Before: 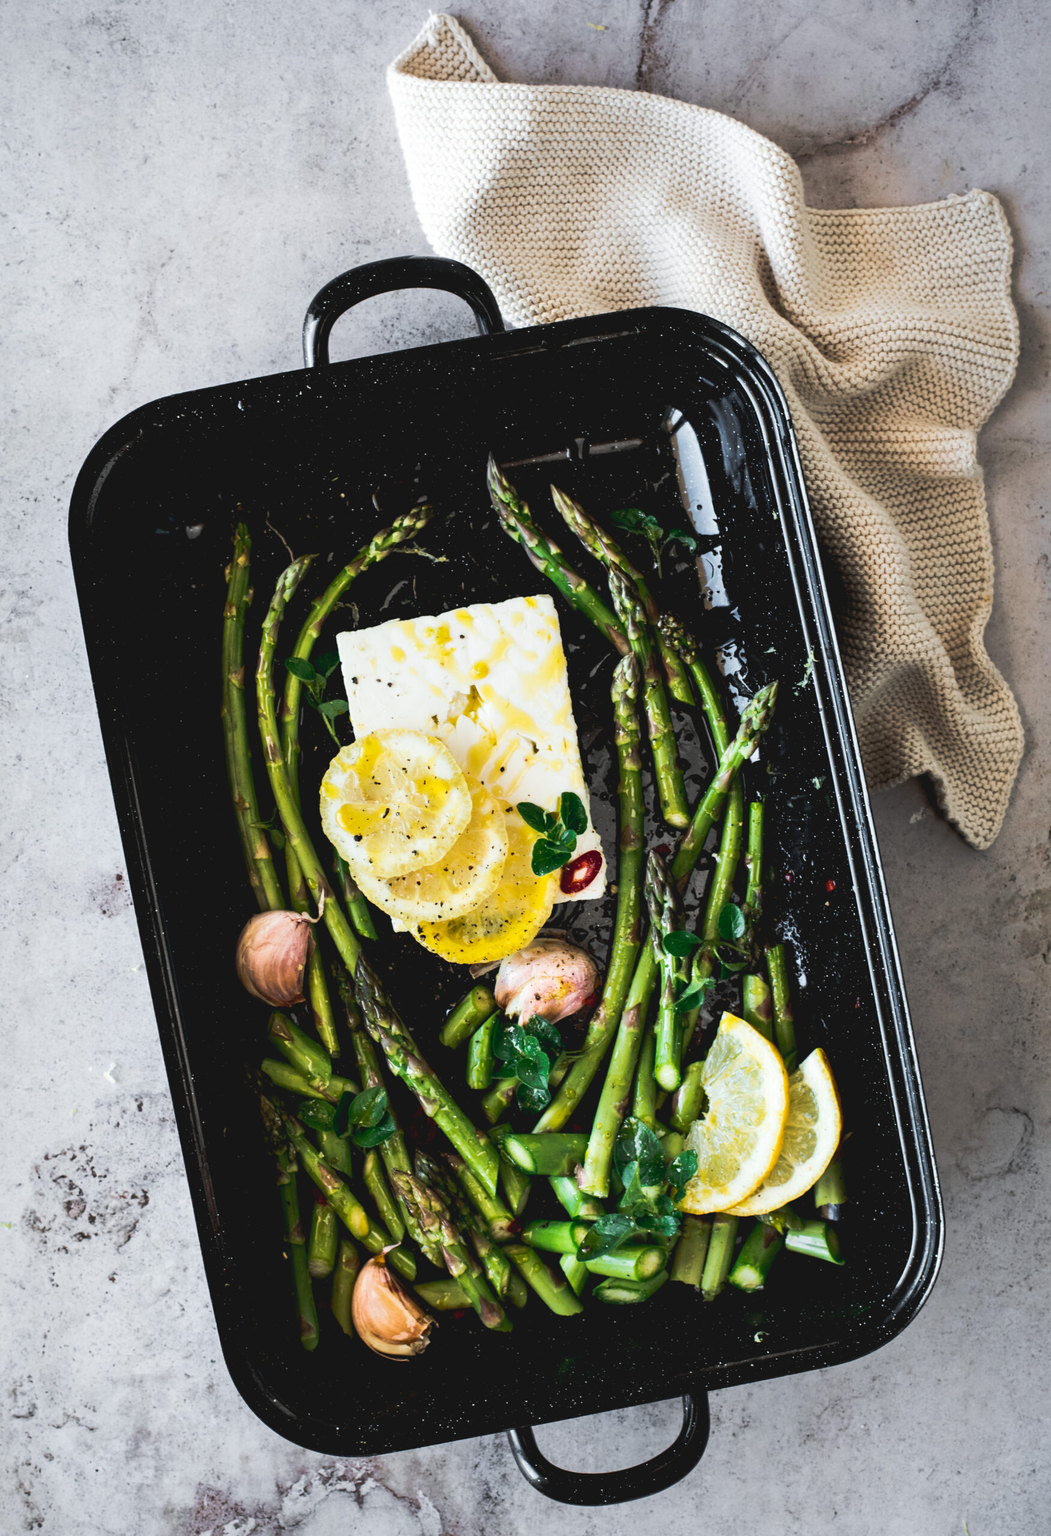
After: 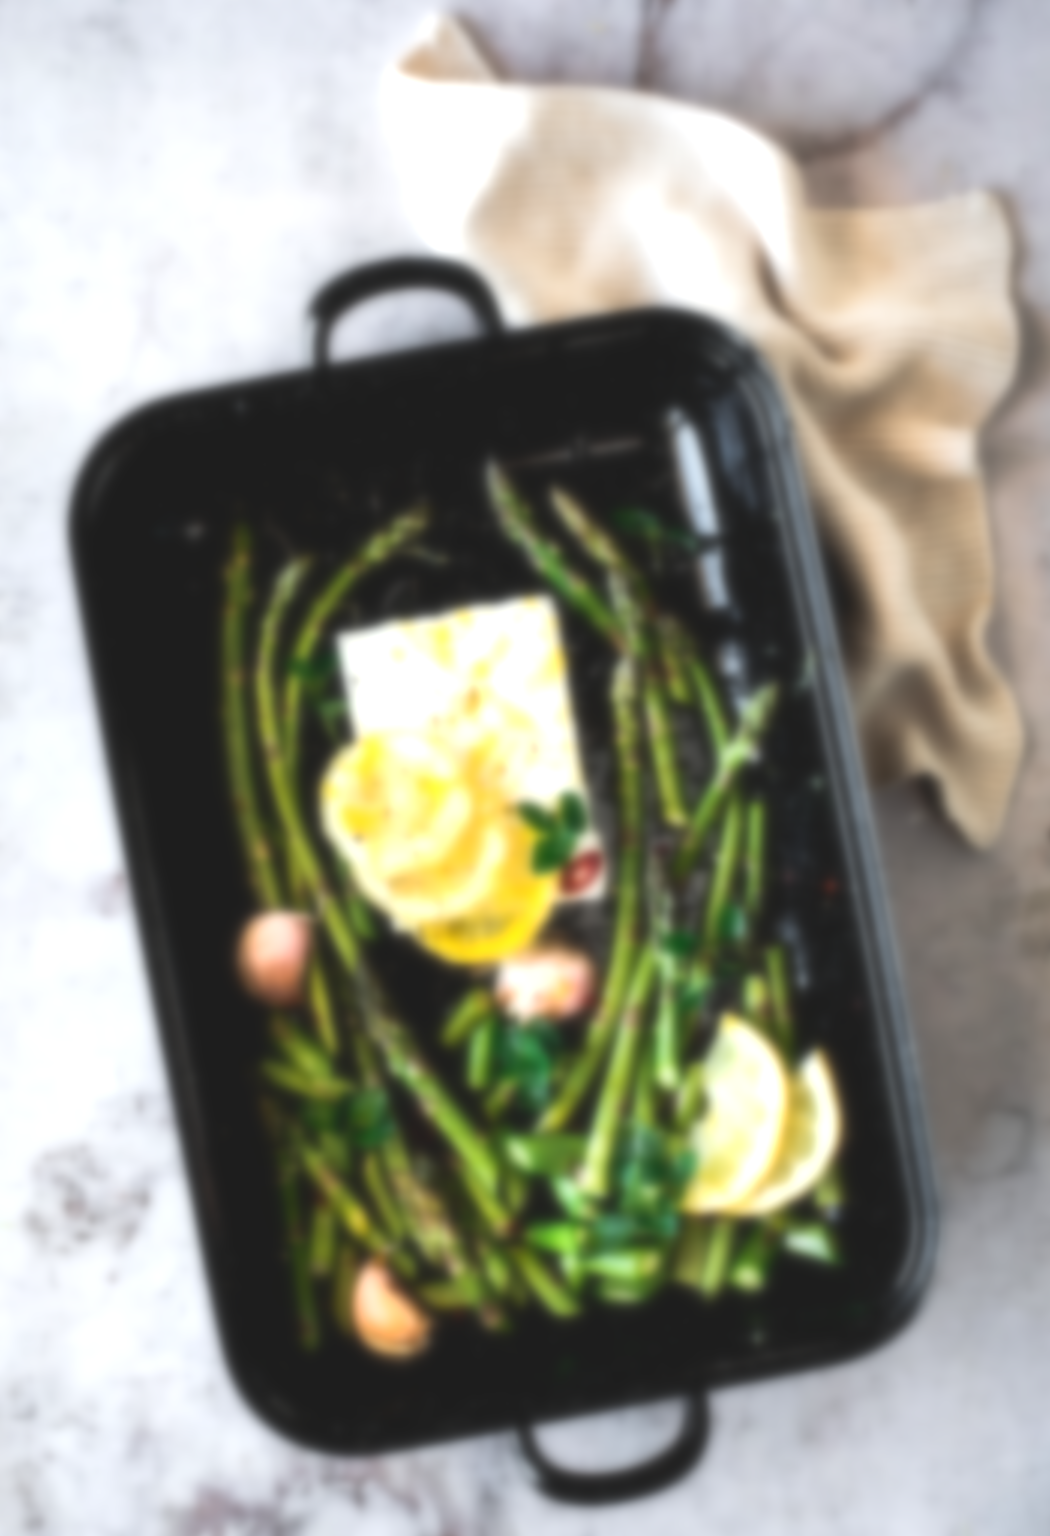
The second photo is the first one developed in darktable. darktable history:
exposure: exposure 0.574 EV, compensate highlight preservation false
lowpass: on, module defaults
sharpen: on, module defaults
